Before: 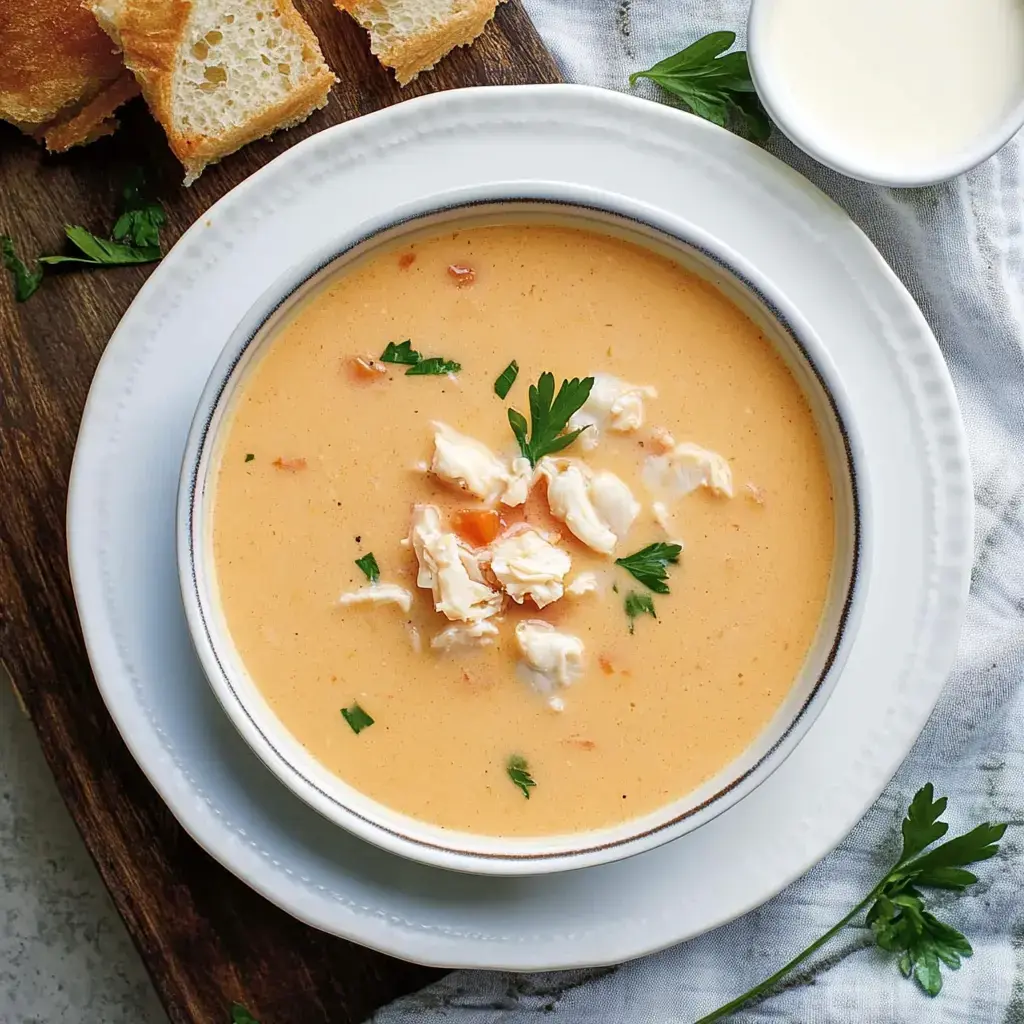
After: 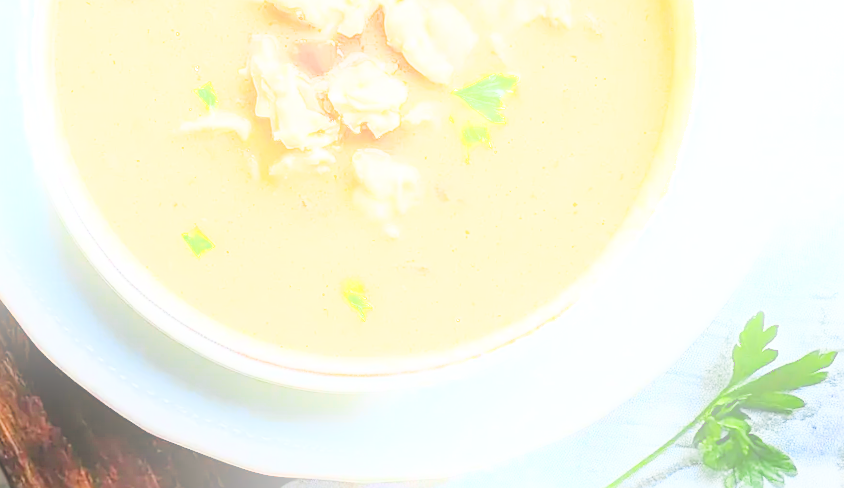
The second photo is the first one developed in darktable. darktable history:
crop and rotate: left 13.306%, top 48.129%, bottom 2.928%
rotate and perspective: rotation 0.074°, lens shift (vertical) 0.096, lens shift (horizontal) -0.041, crop left 0.043, crop right 0.952, crop top 0.024, crop bottom 0.979
sharpen: radius 1.967
filmic rgb: black relative exposure -7.32 EV, white relative exposure 5.09 EV, hardness 3.2
color zones: curves: ch0 [(0.004, 0.305) (0.261, 0.623) (0.389, 0.399) (0.708, 0.571) (0.947, 0.34)]; ch1 [(0.025, 0.645) (0.229, 0.584) (0.326, 0.551) (0.484, 0.262) (0.757, 0.643)]
exposure: black level correction 0, exposure 2.088 EV, compensate exposure bias true, compensate highlight preservation false
bloom: on, module defaults
